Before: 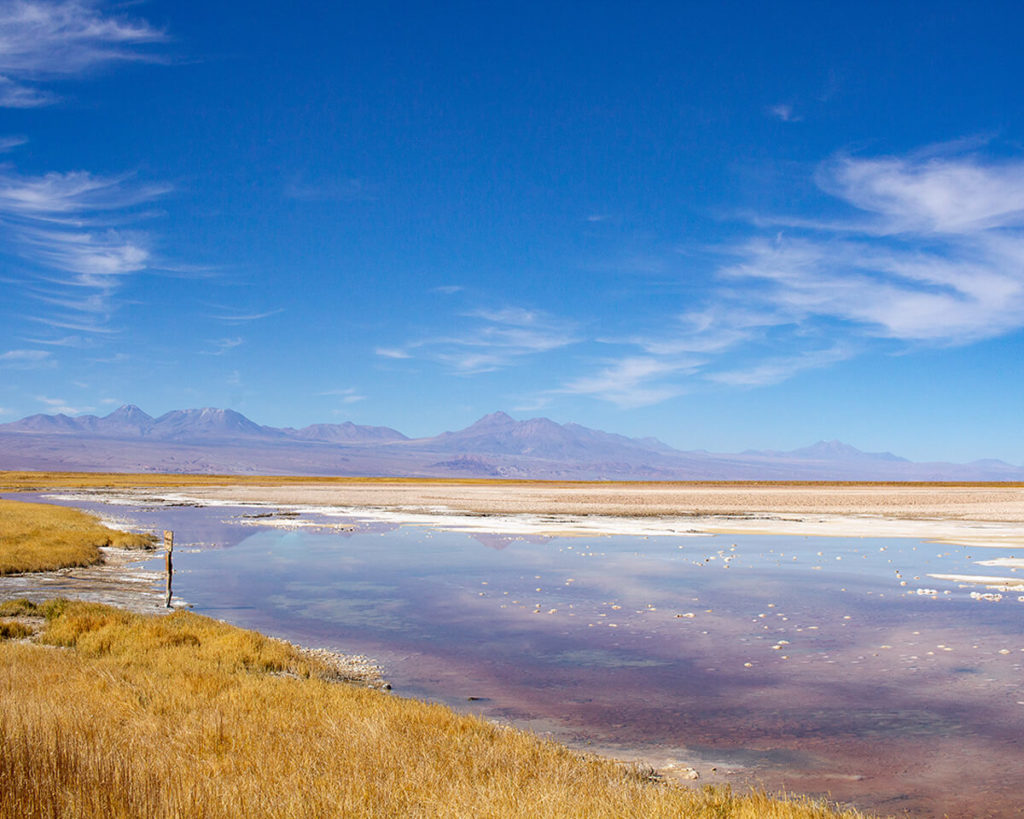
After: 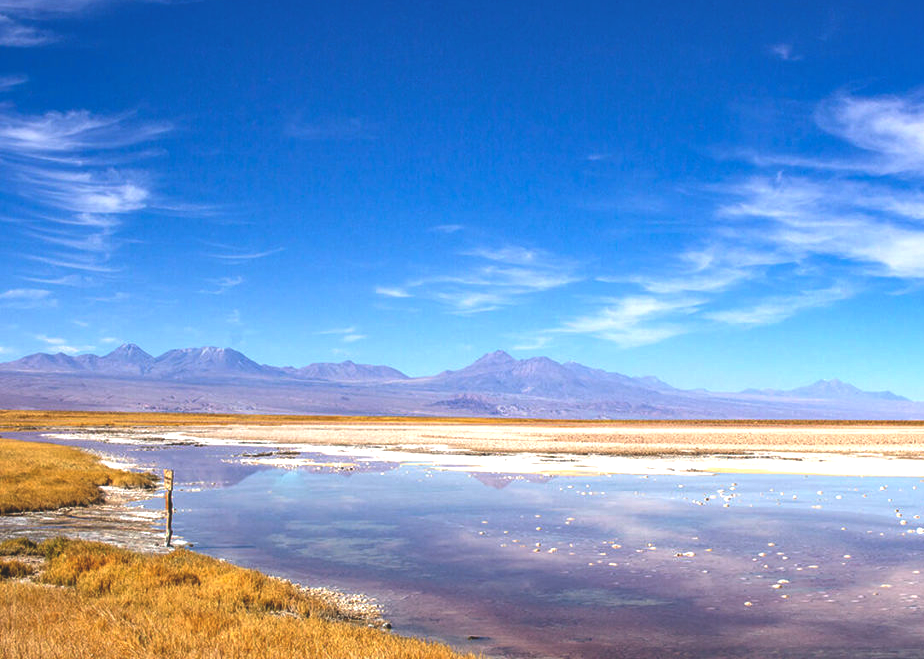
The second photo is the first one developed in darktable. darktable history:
local contrast: on, module defaults
crop: top 7.49%, right 9.717%, bottom 11.943%
rgb curve: curves: ch0 [(0, 0.186) (0.314, 0.284) (0.775, 0.708) (1, 1)], compensate middle gray true, preserve colors none
exposure: black level correction 0.001, exposure 0.5 EV, compensate exposure bias true, compensate highlight preservation false
